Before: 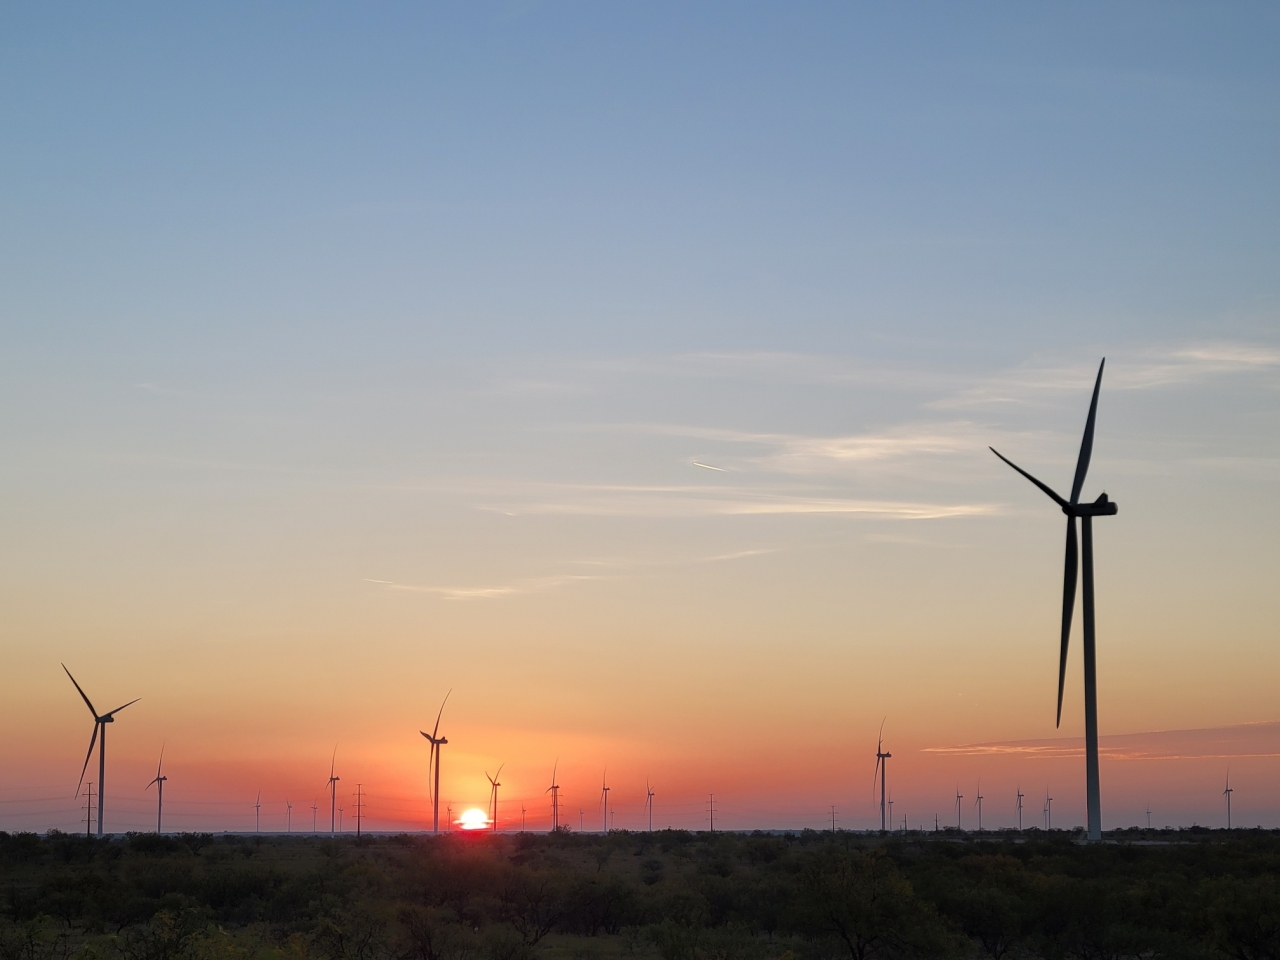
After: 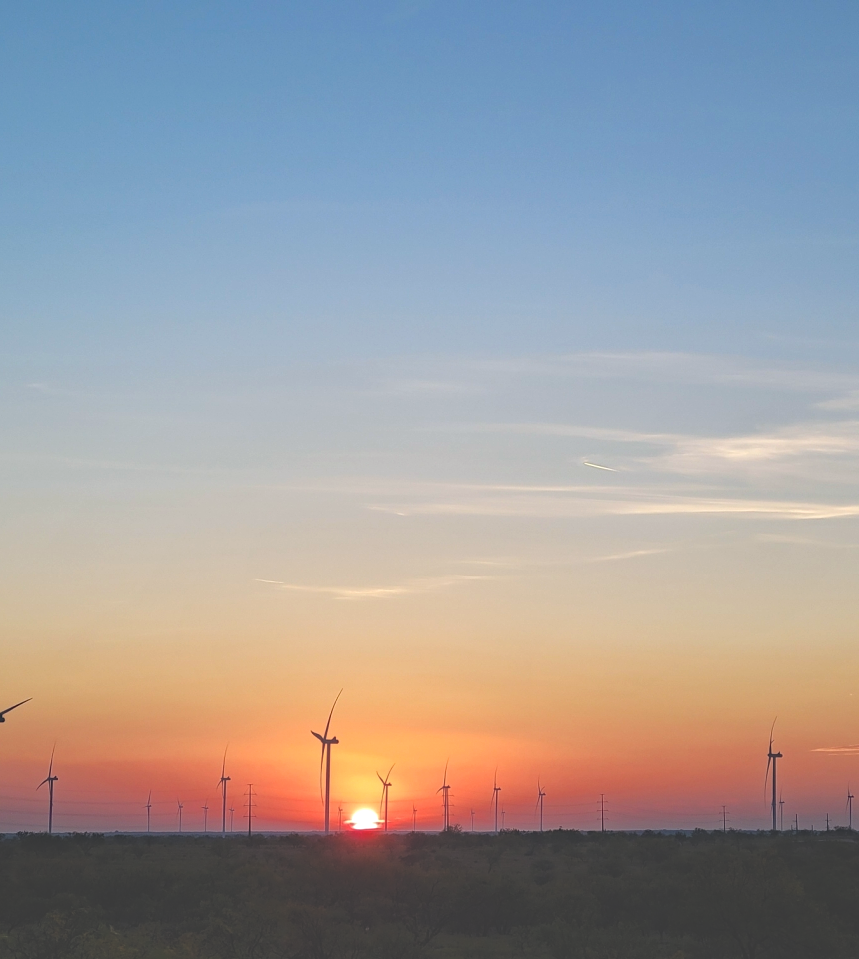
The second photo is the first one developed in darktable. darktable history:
exposure: black level correction -0.041, exposure 0.063 EV, compensate exposure bias true, compensate highlight preservation false
haze removal: strength 0.424, compatibility mode true, adaptive false
crop and rotate: left 8.583%, right 24.273%
